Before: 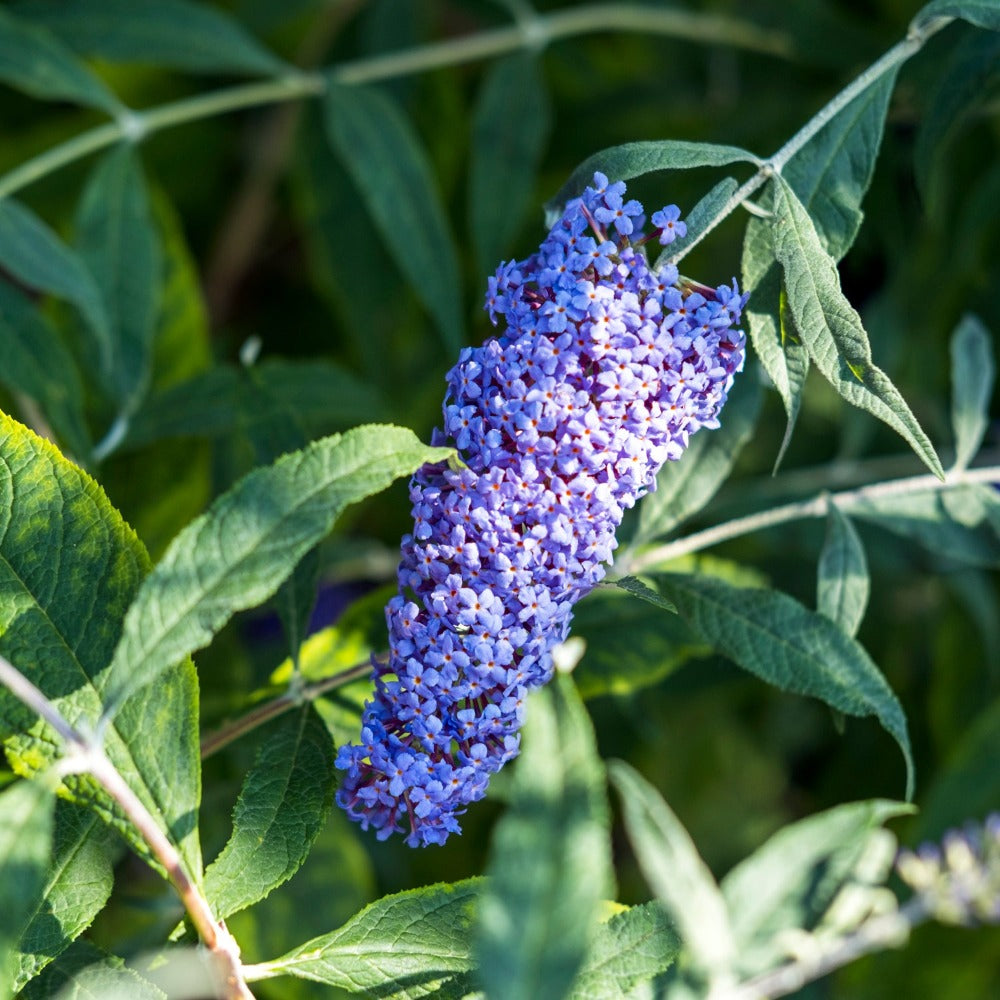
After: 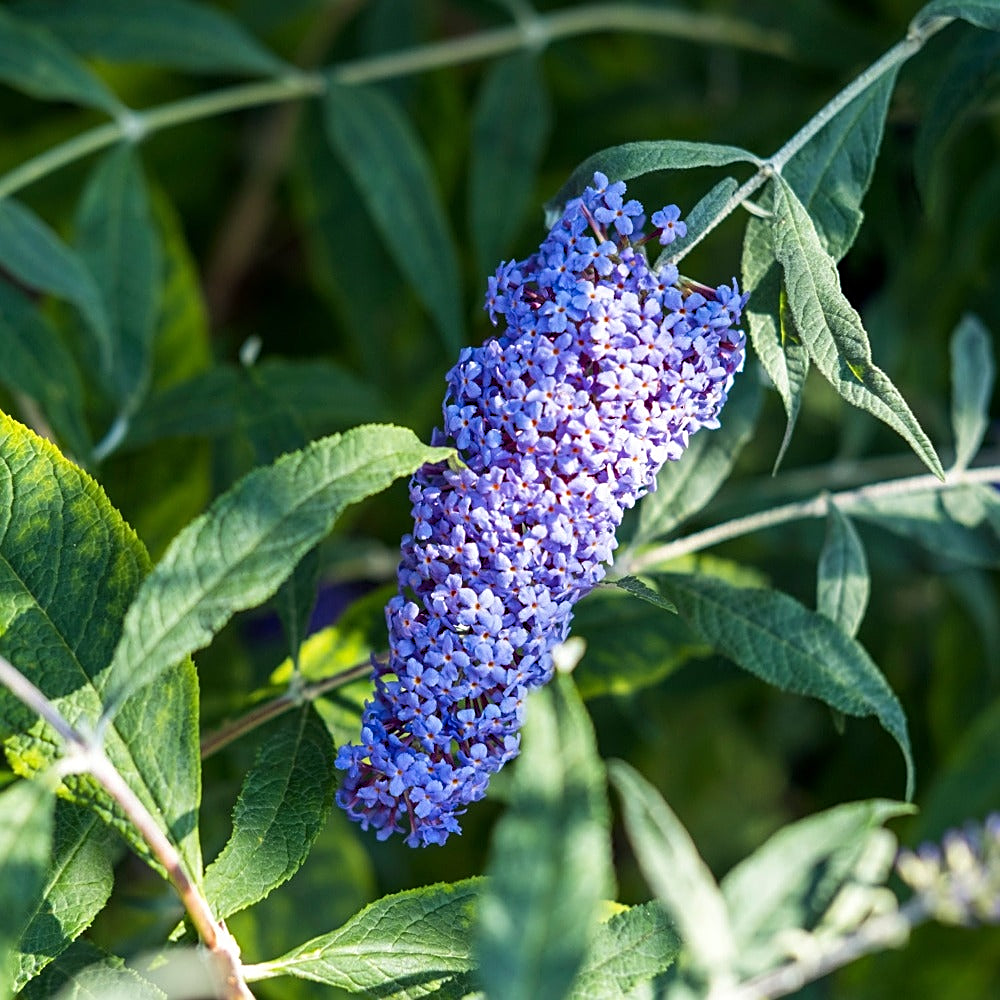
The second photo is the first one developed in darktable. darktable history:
sharpen: on, module defaults
levels: mode automatic, levels [0.721, 0.937, 0.997]
